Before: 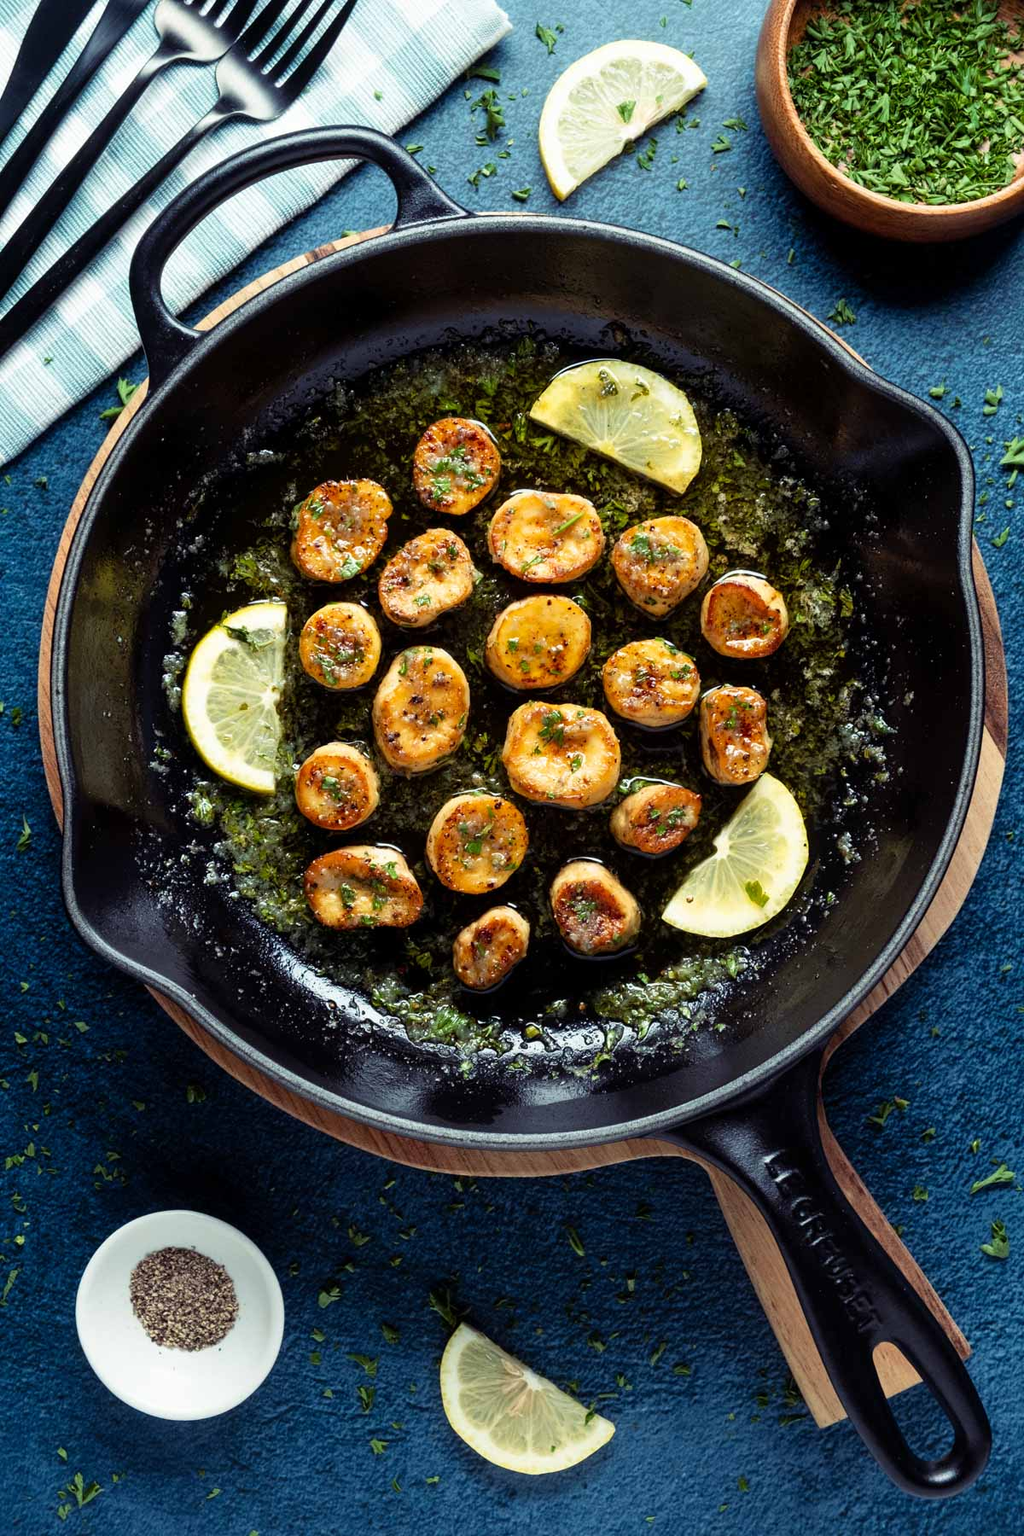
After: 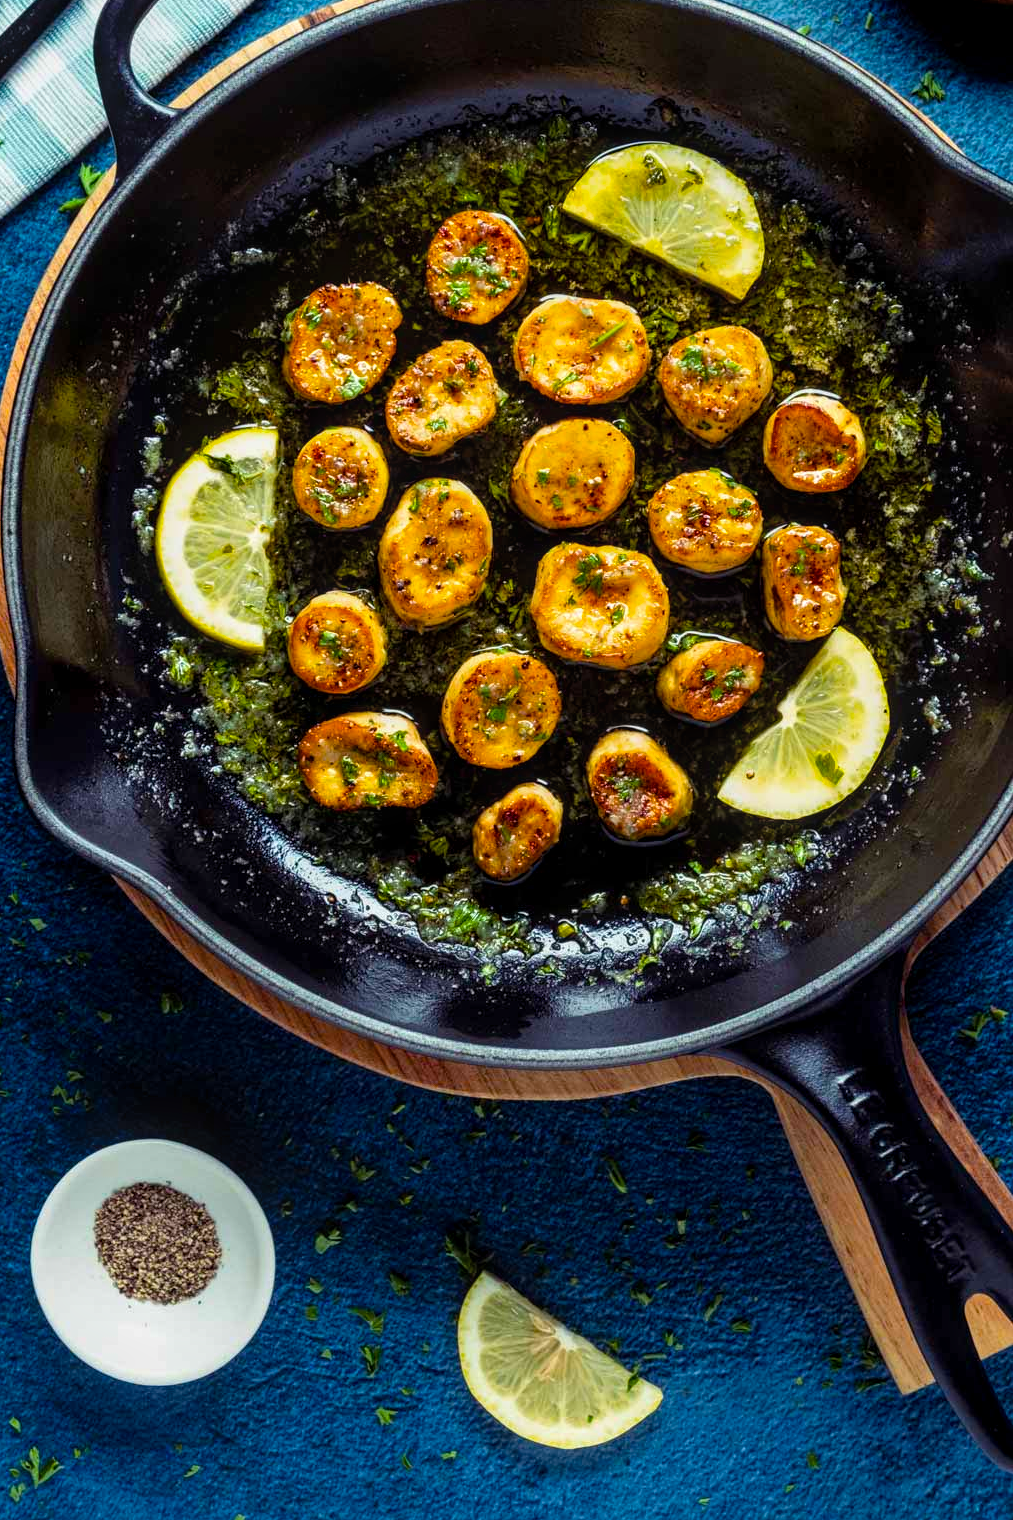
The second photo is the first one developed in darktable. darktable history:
local contrast: on, module defaults
crop and rotate: left 4.842%, top 15.51%, right 10.668%
color balance rgb: linear chroma grading › global chroma 15%, perceptual saturation grading › global saturation 30%
